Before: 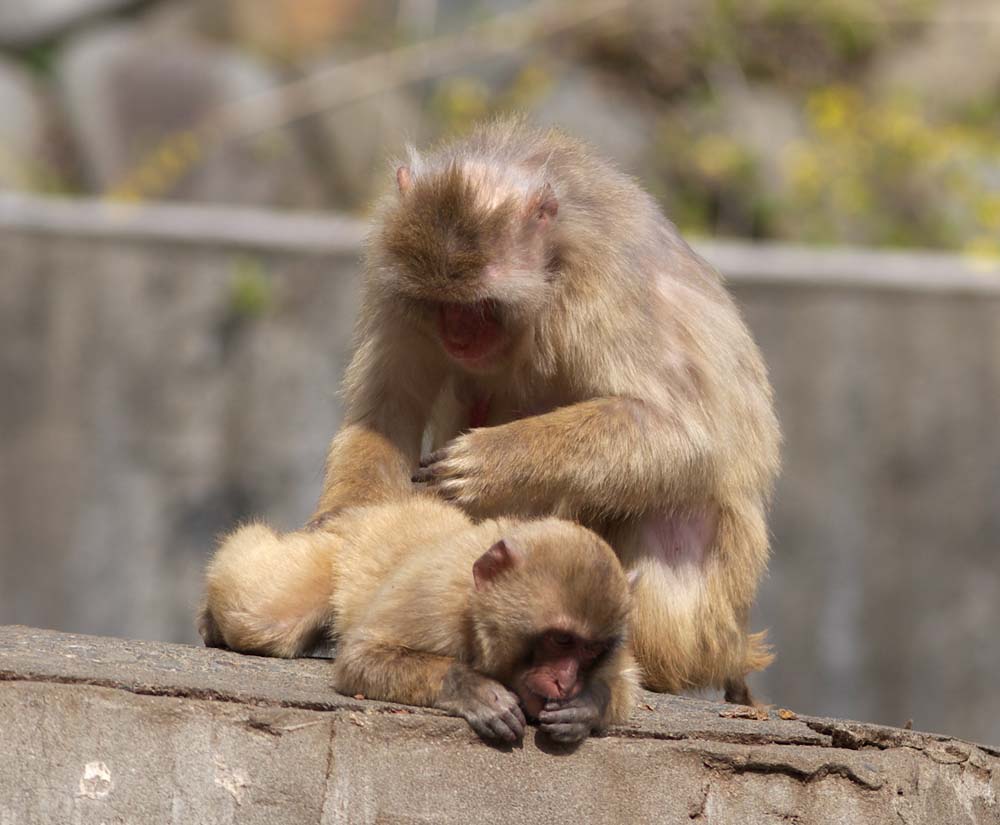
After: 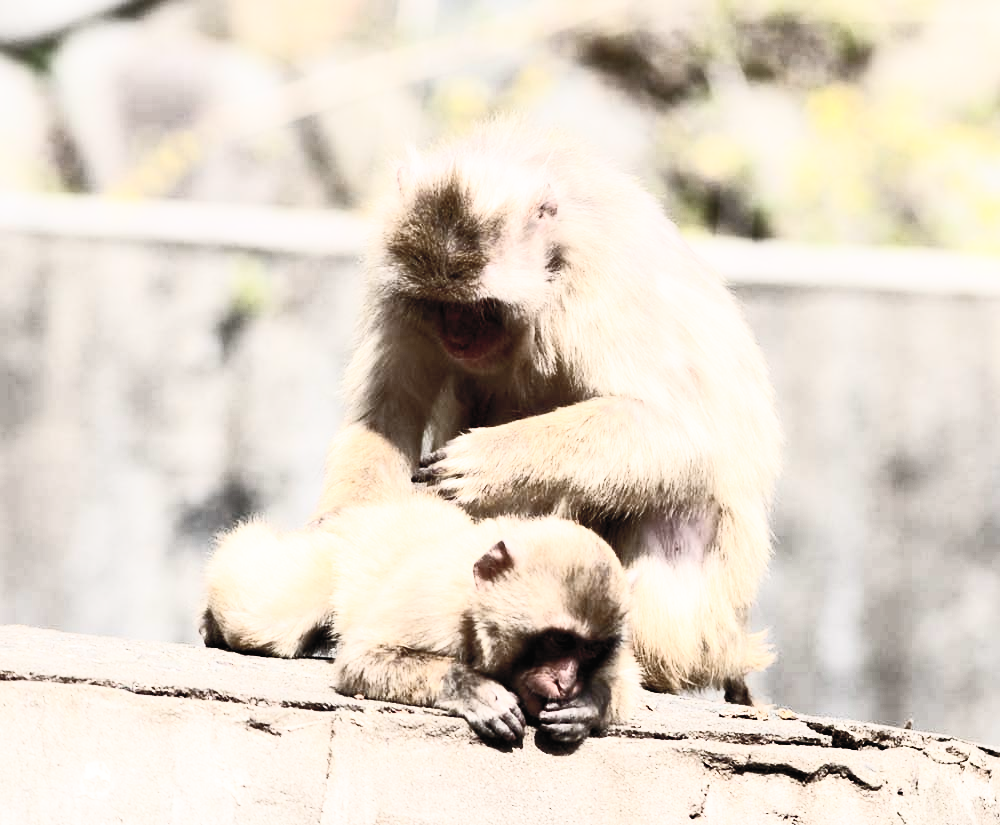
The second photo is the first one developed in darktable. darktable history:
tone equalizer: -8 EV -0.747 EV, -7 EV -0.679 EV, -6 EV -0.562 EV, -5 EV -0.39 EV, -3 EV 0.372 EV, -2 EV 0.6 EV, -1 EV 0.693 EV, +0 EV 0.78 EV, edges refinement/feathering 500, mask exposure compensation -1.57 EV, preserve details no
contrast brightness saturation: contrast 0.59, brightness 0.57, saturation -0.349
exposure: black level correction 0.003, exposure 0.389 EV, compensate exposure bias true, compensate highlight preservation false
filmic rgb: black relative exposure -7.87 EV, white relative exposure 4.17 EV, hardness 4.04, latitude 51.35%, contrast 1.01, shadows ↔ highlights balance 5.94%, preserve chrominance no, color science v5 (2021), iterations of high-quality reconstruction 0
